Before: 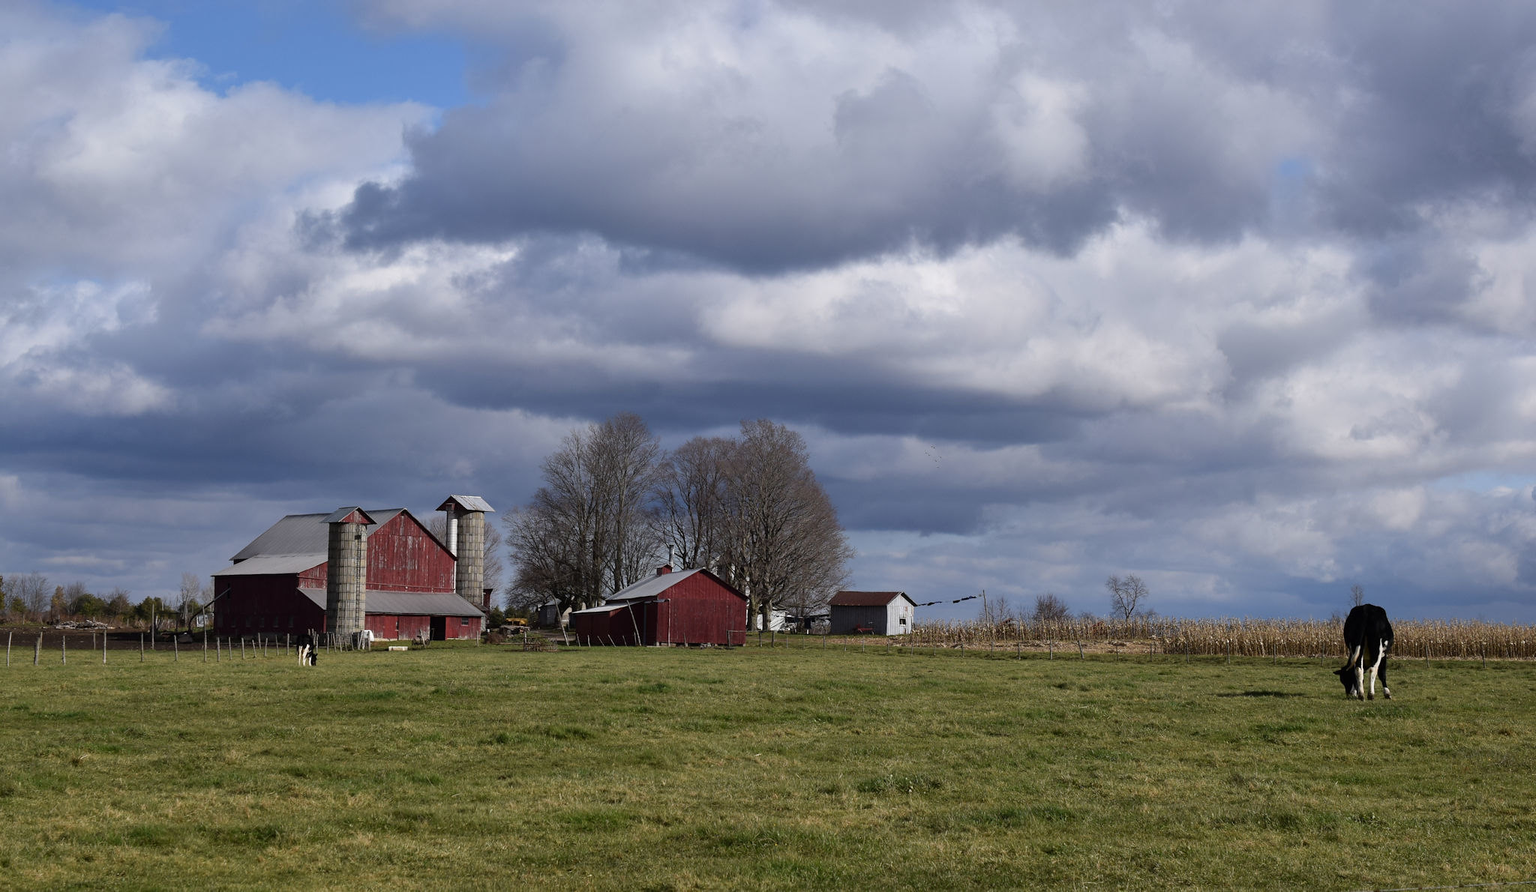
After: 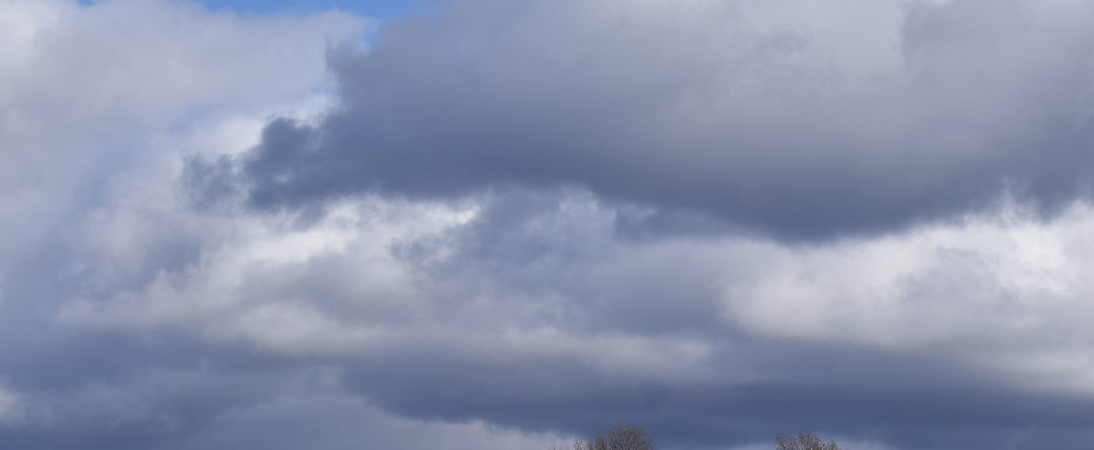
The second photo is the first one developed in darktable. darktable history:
crop: left 10.312%, top 10.528%, right 36.252%, bottom 51.602%
